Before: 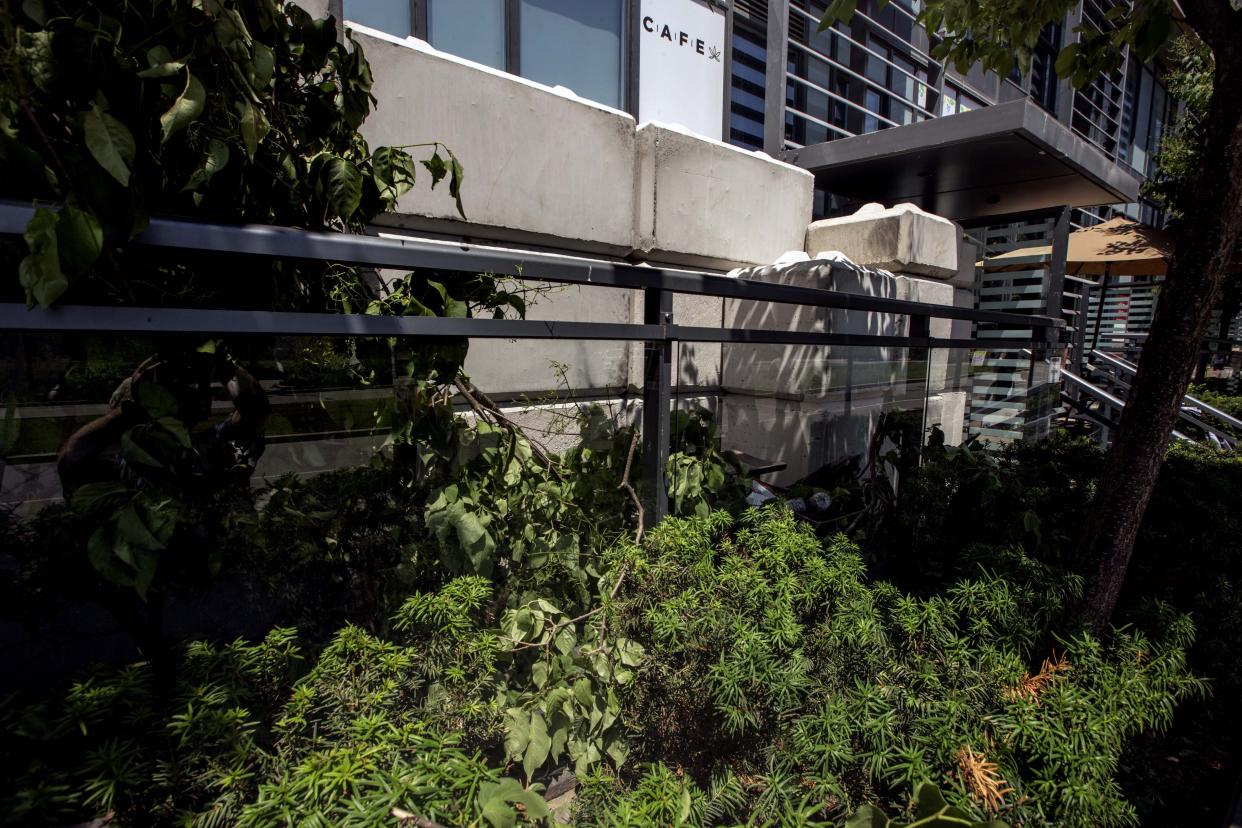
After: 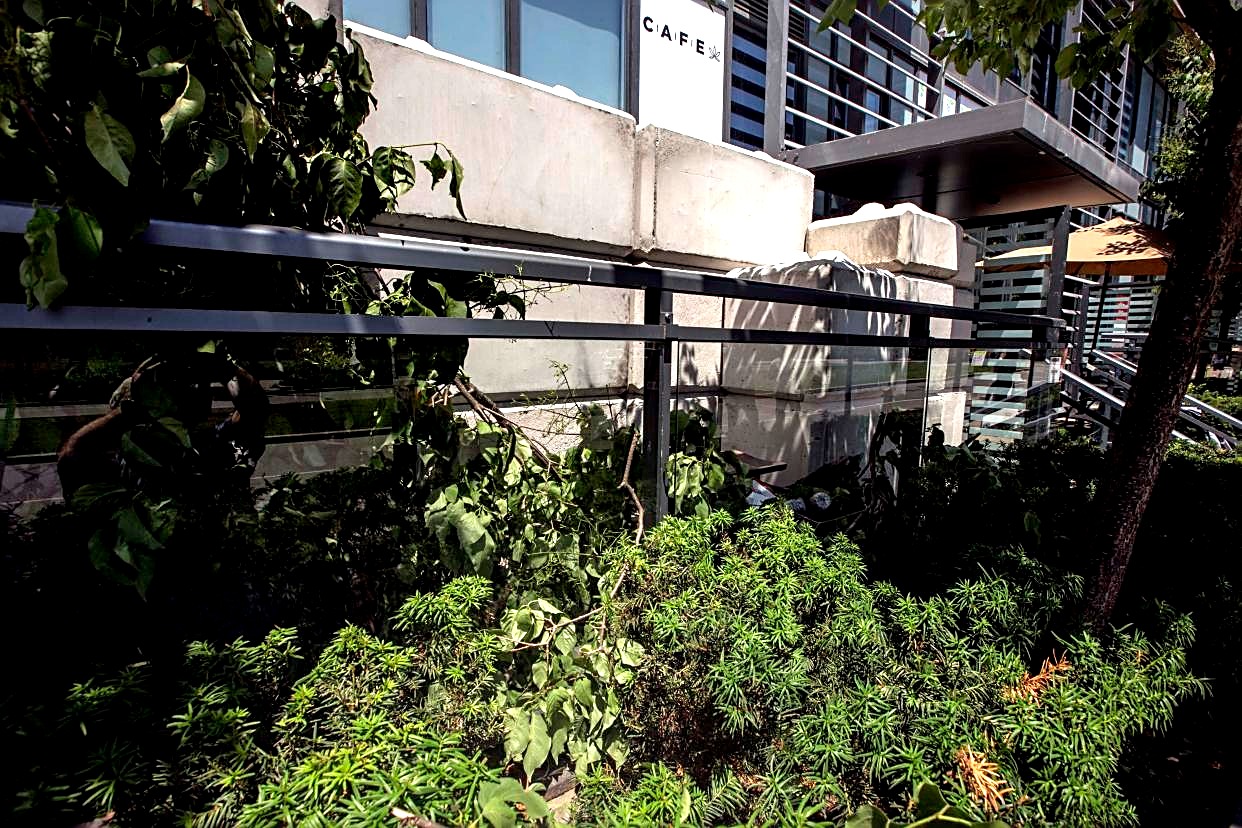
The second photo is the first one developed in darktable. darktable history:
shadows and highlights: shadows 20.33, highlights -20.34, soften with gaussian
exposure: black level correction 0.001, exposure 0.964 EV, compensate exposure bias true, compensate highlight preservation false
sharpen: on, module defaults
